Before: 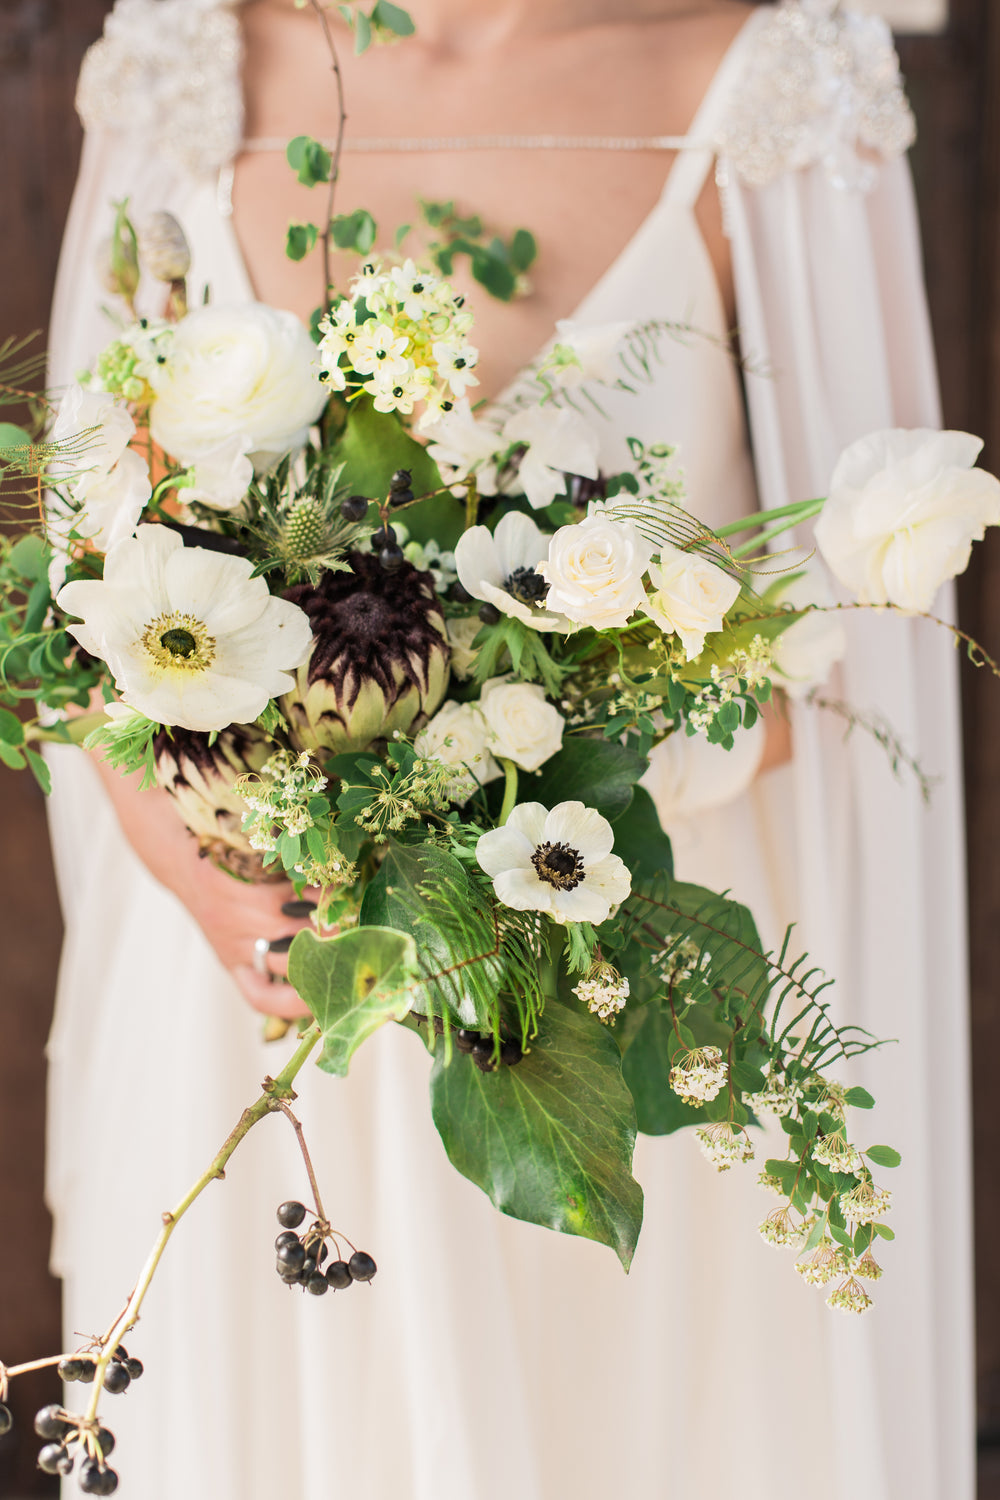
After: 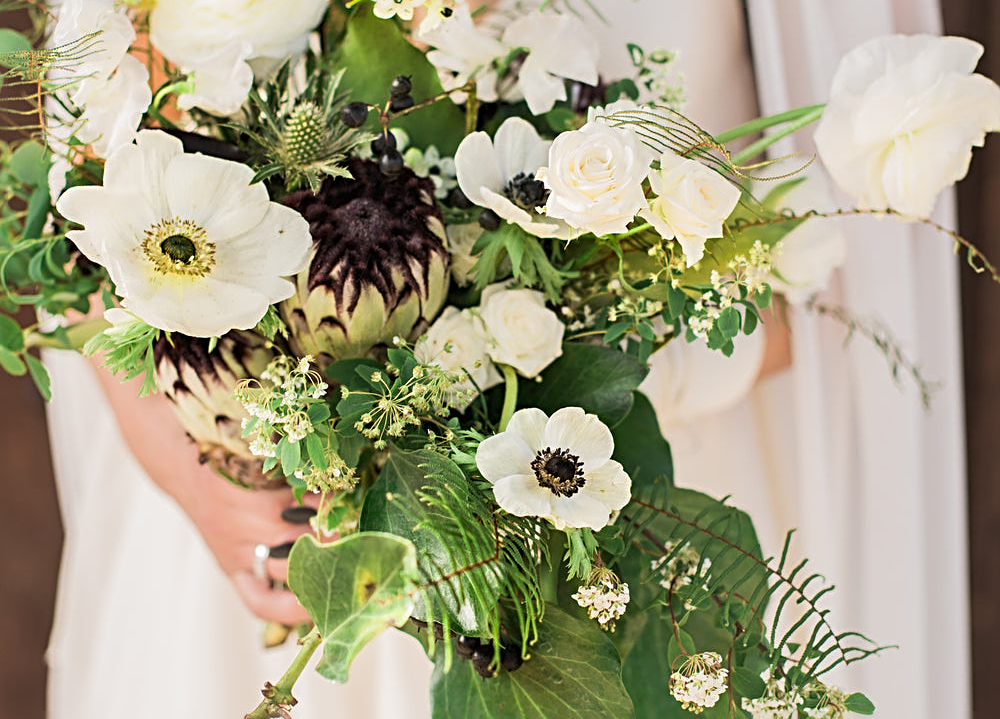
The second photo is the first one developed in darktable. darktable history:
crop and rotate: top 26.331%, bottom 25.716%
sharpen: radius 3.092
